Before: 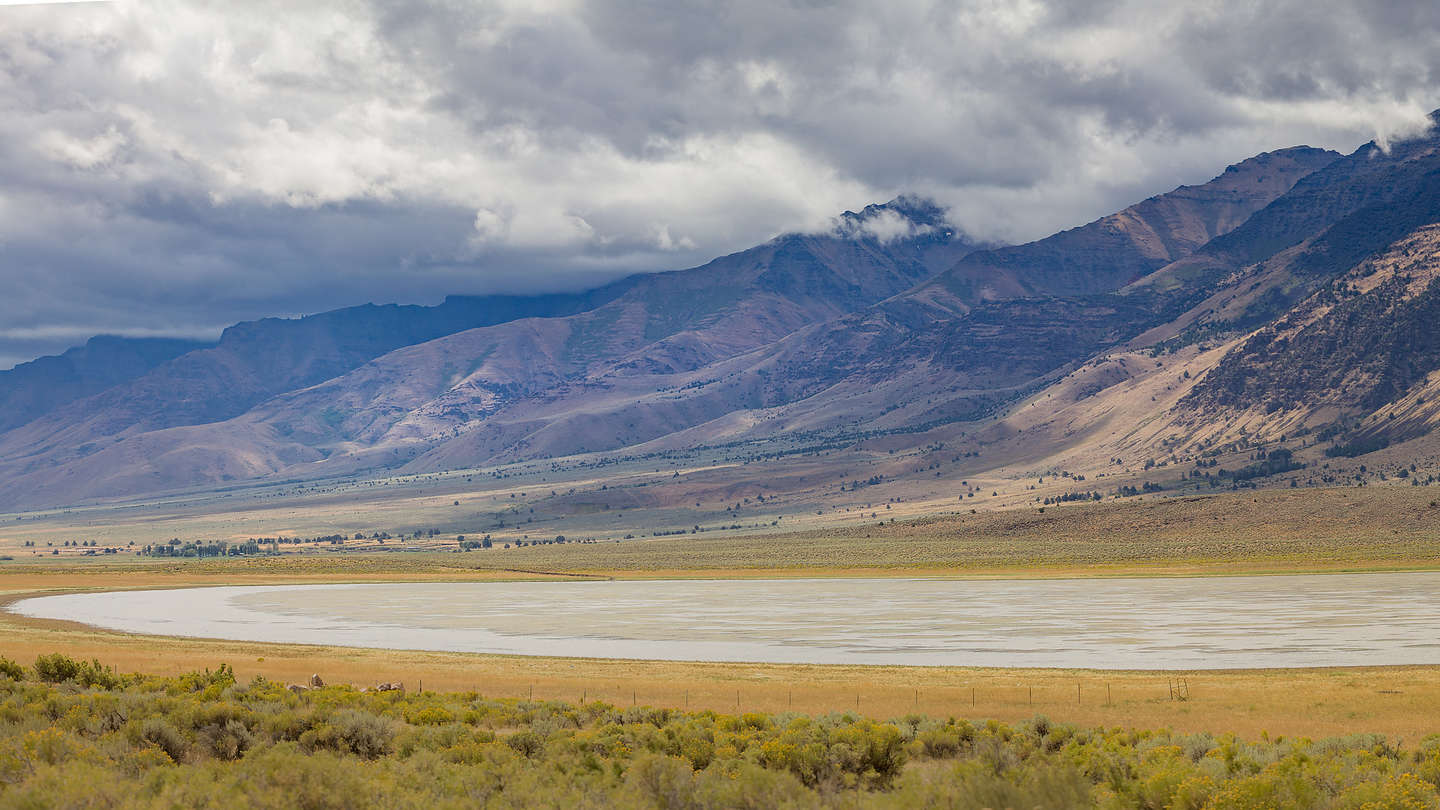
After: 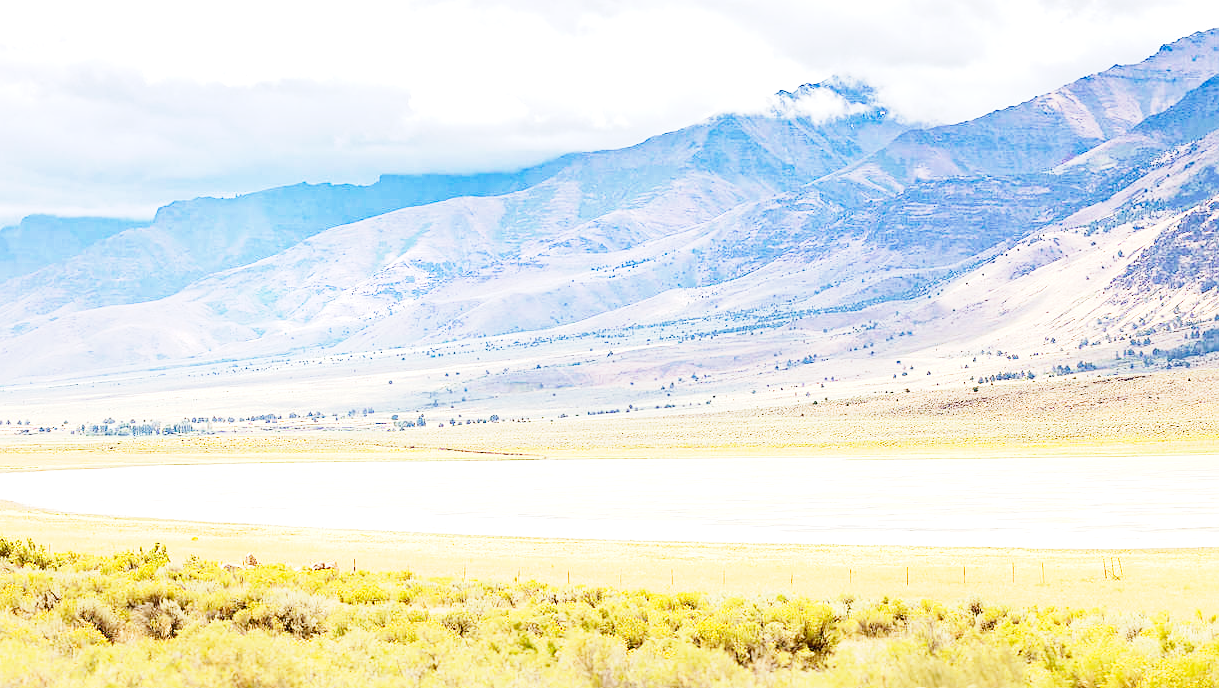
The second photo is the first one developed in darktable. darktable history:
crop and rotate: left 4.625%, top 15.038%, right 10.687%
sharpen: amount 0.215
exposure: black level correction 0, exposure 1.326 EV, compensate highlight preservation false
base curve: curves: ch0 [(0, 0) (0, 0.001) (0.001, 0.001) (0.004, 0.002) (0.007, 0.004) (0.015, 0.013) (0.033, 0.045) (0.052, 0.096) (0.075, 0.17) (0.099, 0.241) (0.163, 0.42) (0.219, 0.55) (0.259, 0.616) (0.327, 0.722) (0.365, 0.765) (0.522, 0.873) (0.547, 0.881) (0.689, 0.919) (0.826, 0.952) (1, 1)], preserve colors none
